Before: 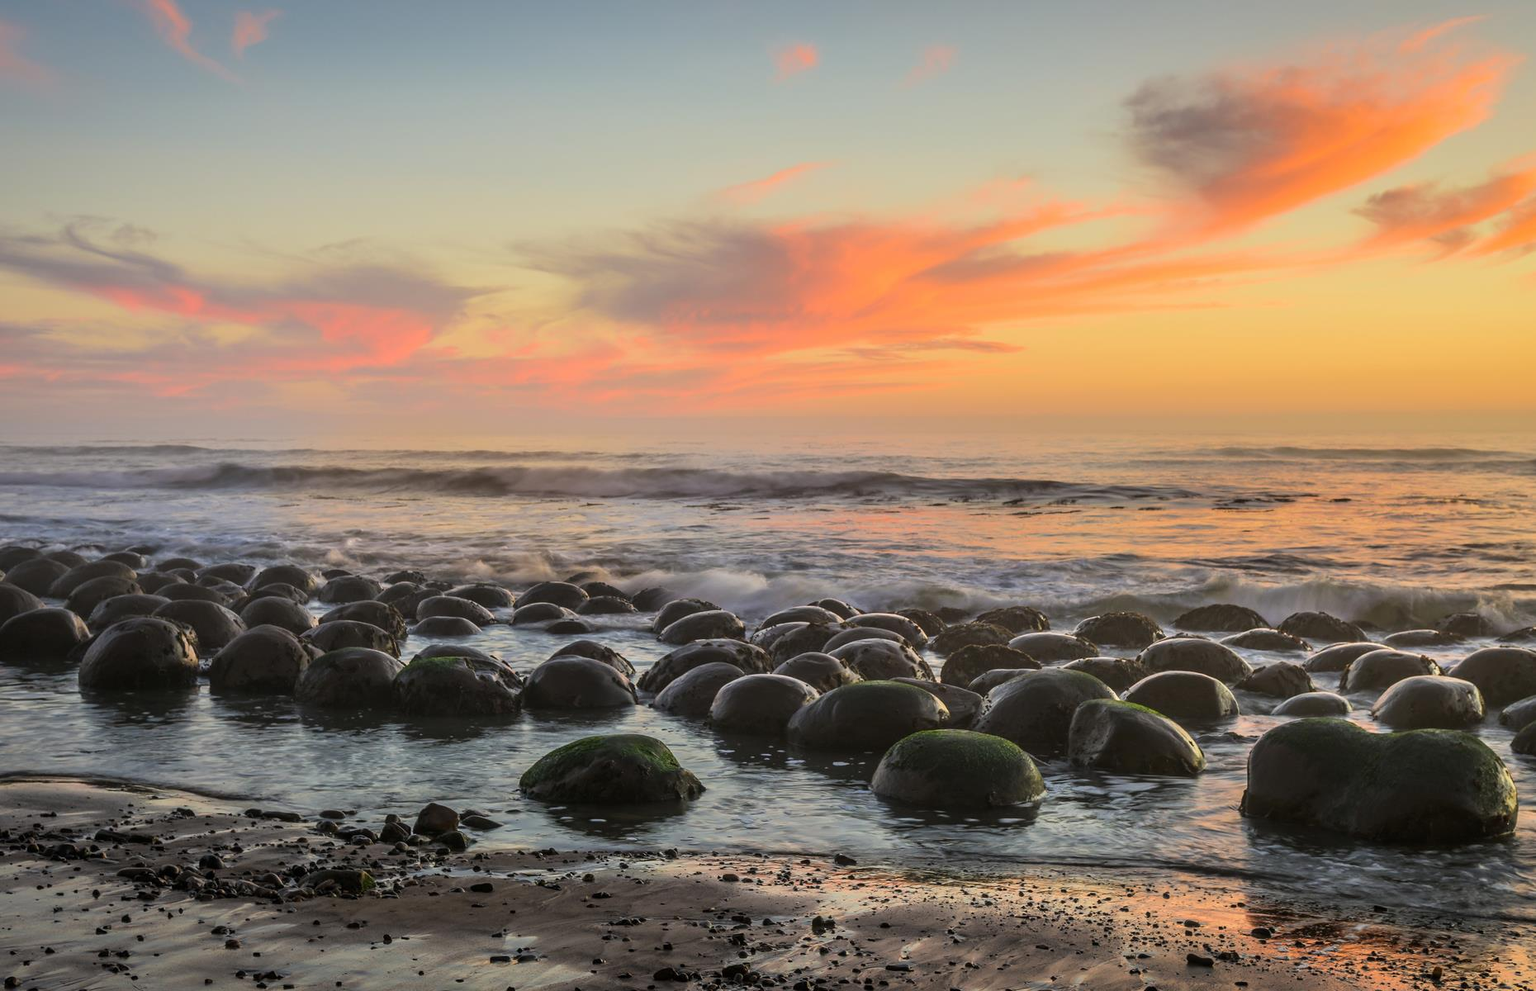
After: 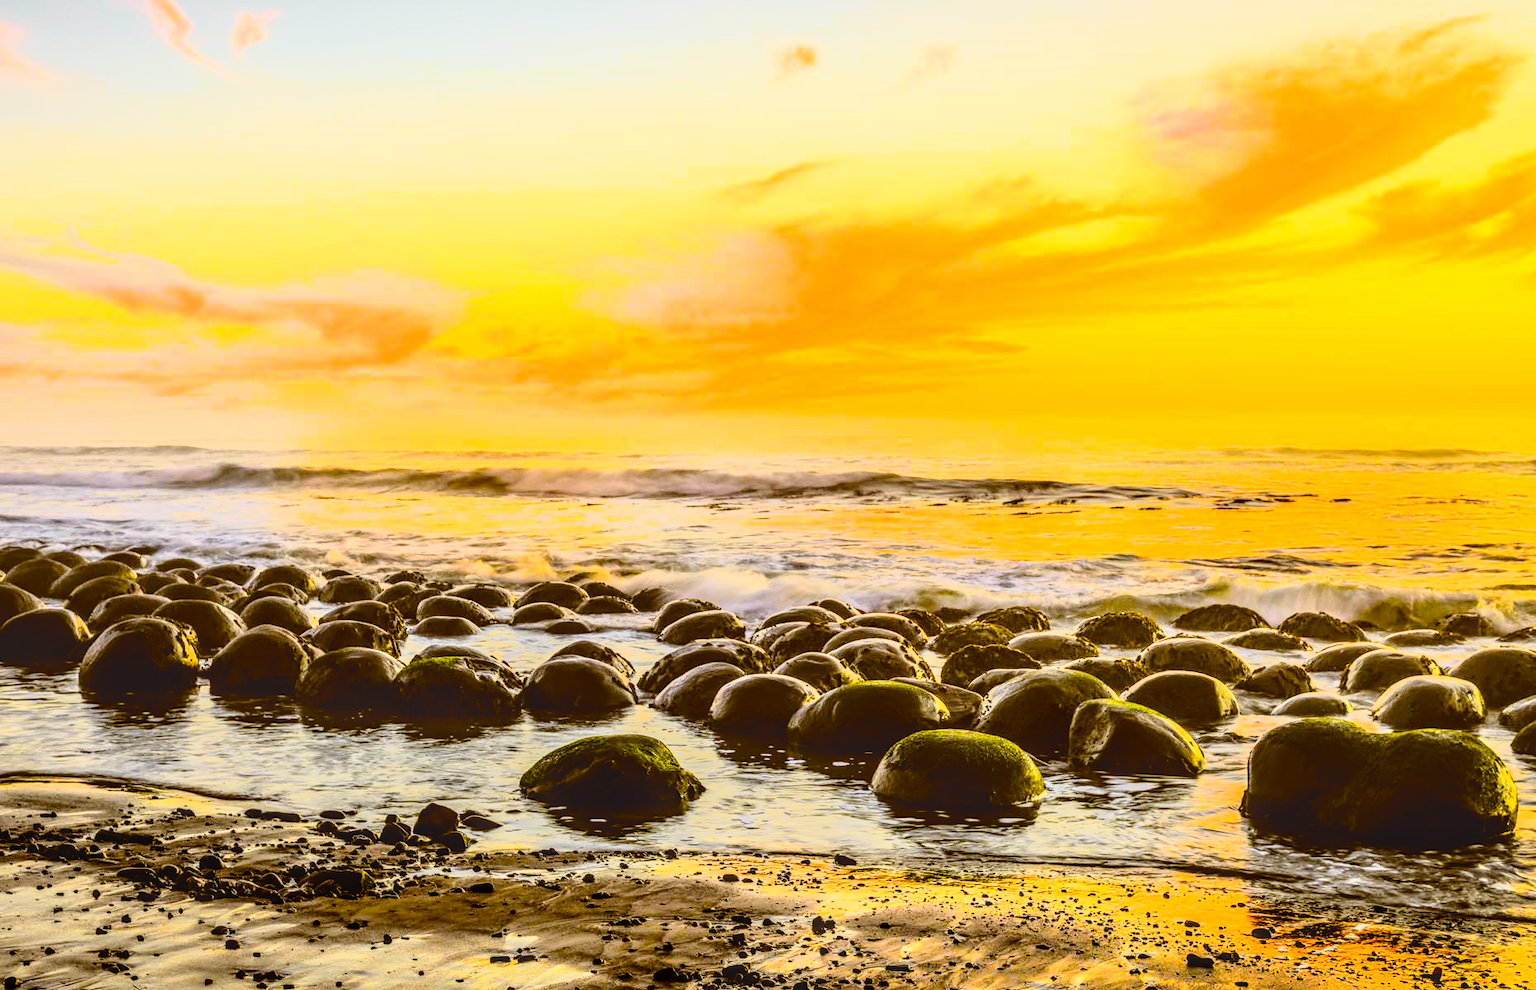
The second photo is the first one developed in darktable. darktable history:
exposure: exposure 0.124 EV, compensate exposure bias true, compensate highlight preservation false
local contrast: highlights 5%, shadows 7%, detail 133%
tone curve: curves: ch0 [(0, 0) (0.136, 0.071) (0.346, 0.366) (0.489, 0.573) (0.66, 0.748) (0.858, 0.926) (1, 0.977)]; ch1 [(0, 0) (0.353, 0.344) (0.45, 0.46) (0.498, 0.498) (0.521, 0.512) (0.563, 0.559) (0.592, 0.605) (0.641, 0.673) (1, 1)]; ch2 [(0, 0) (0.333, 0.346) (0.375, 0.375) (0.424, 0.43) (0.476, 0.492) (0.502, 0.502) (0.524, 0.531) (0.579, 0.61) (0.612, 0.644) (0.641, 0.722) (1, 1)], color space Lab, independent channels, preserve colors none
color balance rgb: shadows lift › luminance -7.802%, shadows lift › chroma 2.132%, shadows lift › hue 162.68°, highlights gain › chroma 3.102%, highlights gain › hue 78.16°, global offset › chroma 0.399%, global offset › hue 32.55°, perceptual saturation grading › global saturation 30.623%
base curve: curves: ch0 [(0, 0) (0.007, 0.004) (0.027, 0.03) (0.046, 0.07) (0.207, 0.54) (0.442, 0.872) (0.673, 0.972) (1, 1)]
